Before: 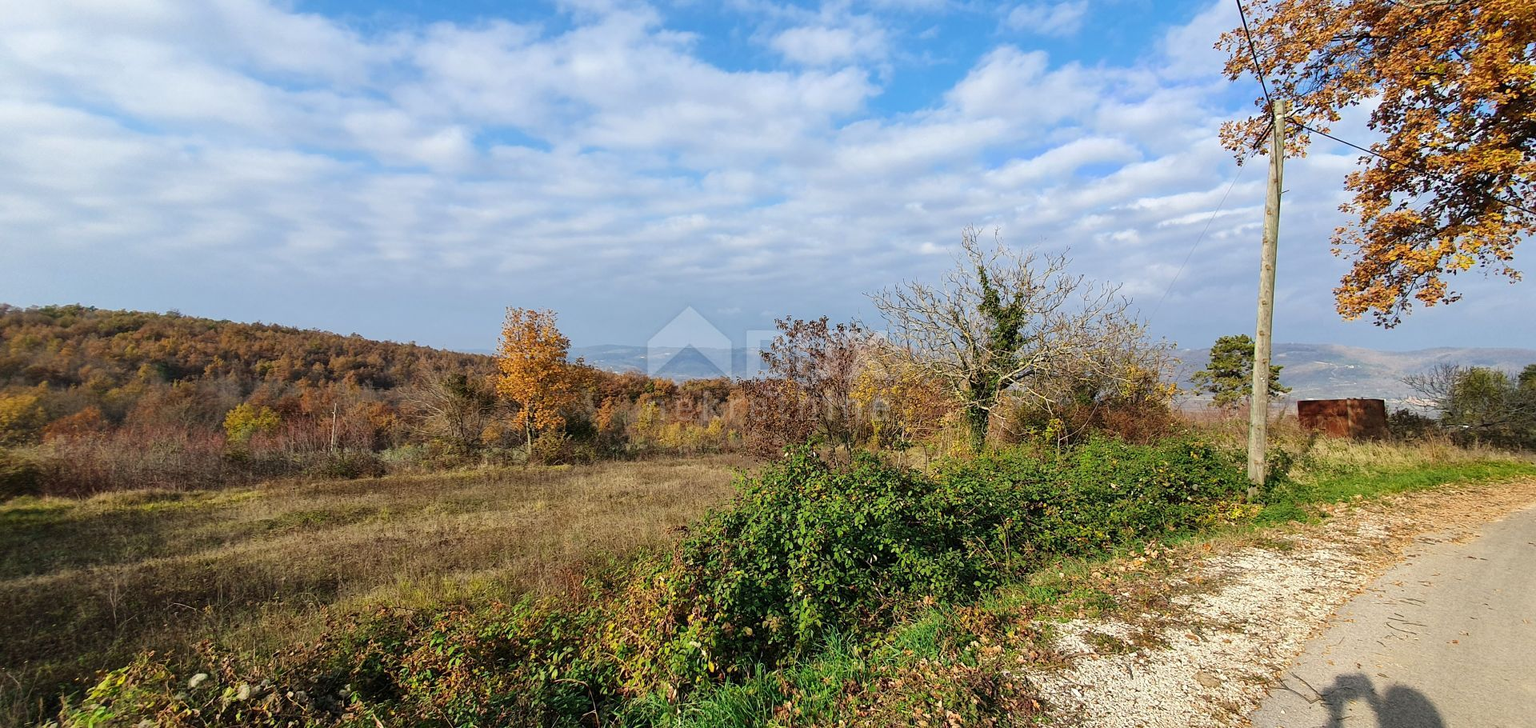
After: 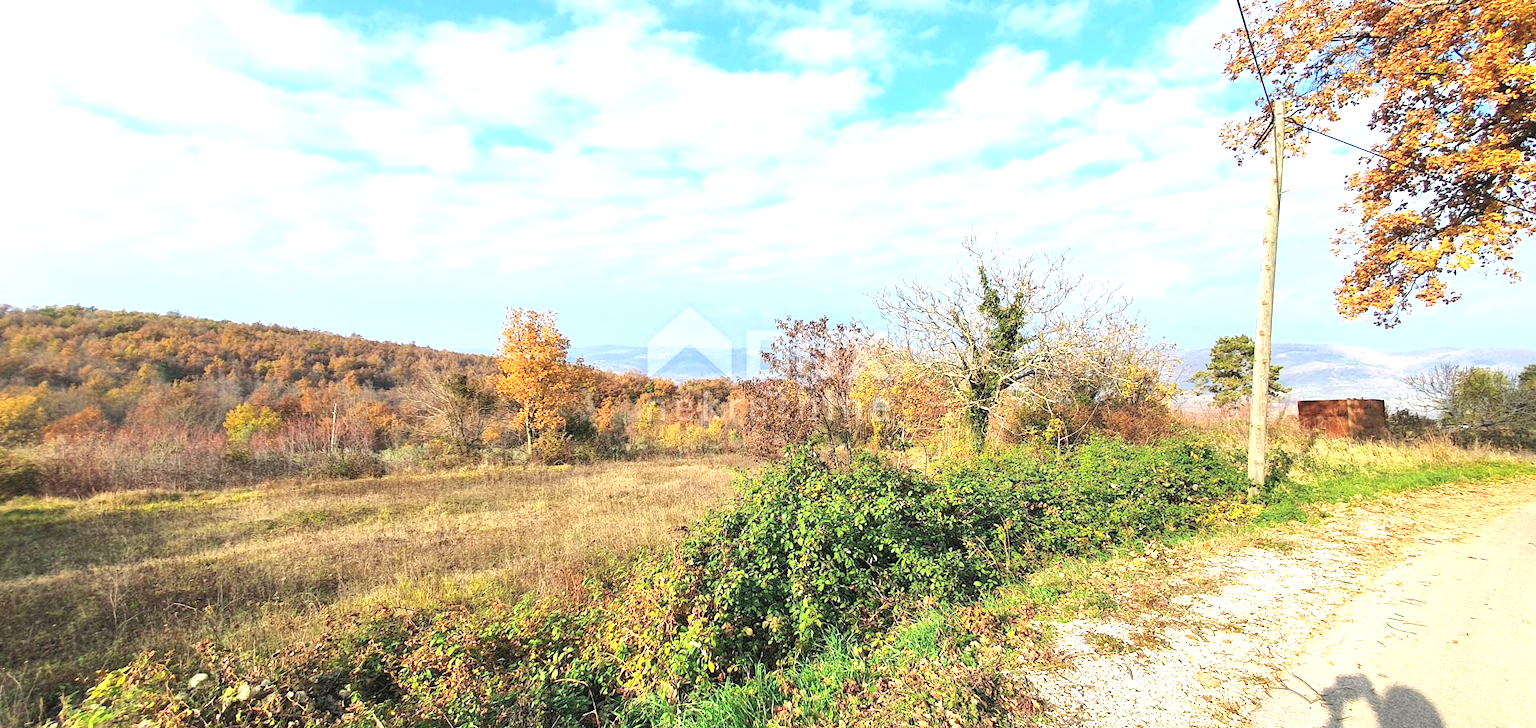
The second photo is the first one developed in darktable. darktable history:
exposure: black level correction 0, exposure 1.2 EV, compensate highlight preservation false
contrast brightness saturation: brightness 0.14
